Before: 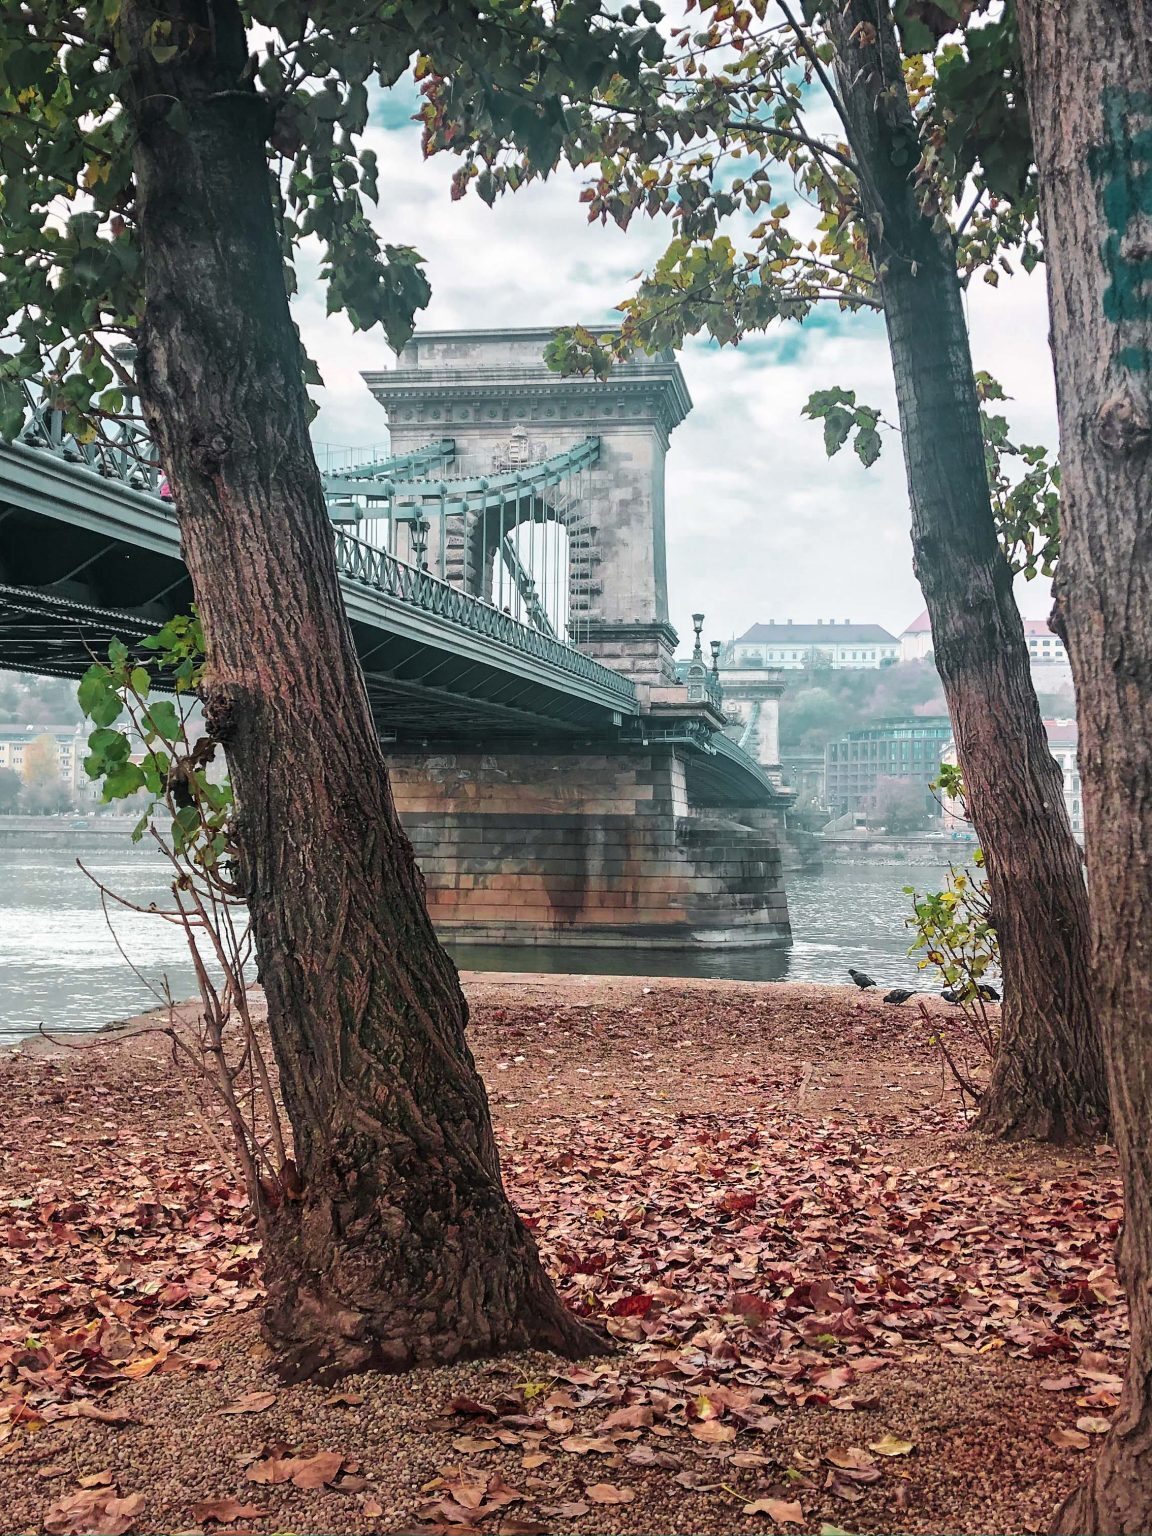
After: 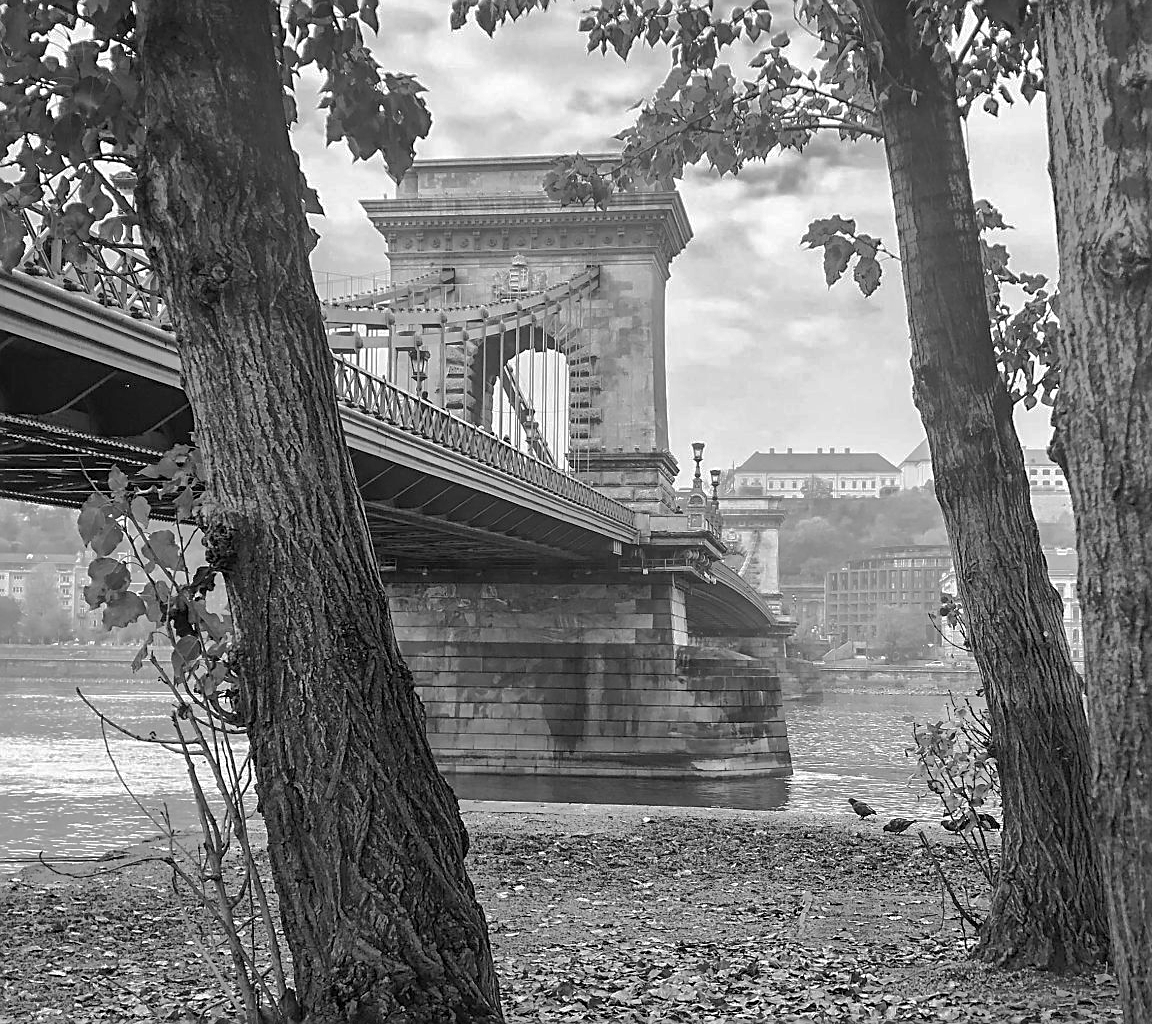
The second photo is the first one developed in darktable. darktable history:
sharpen: on, module defaults
monochrome: on, module defaults
crop: top 11.166%, bottom 22.168%
shadows and highlights: shadows 40, highlights -60
